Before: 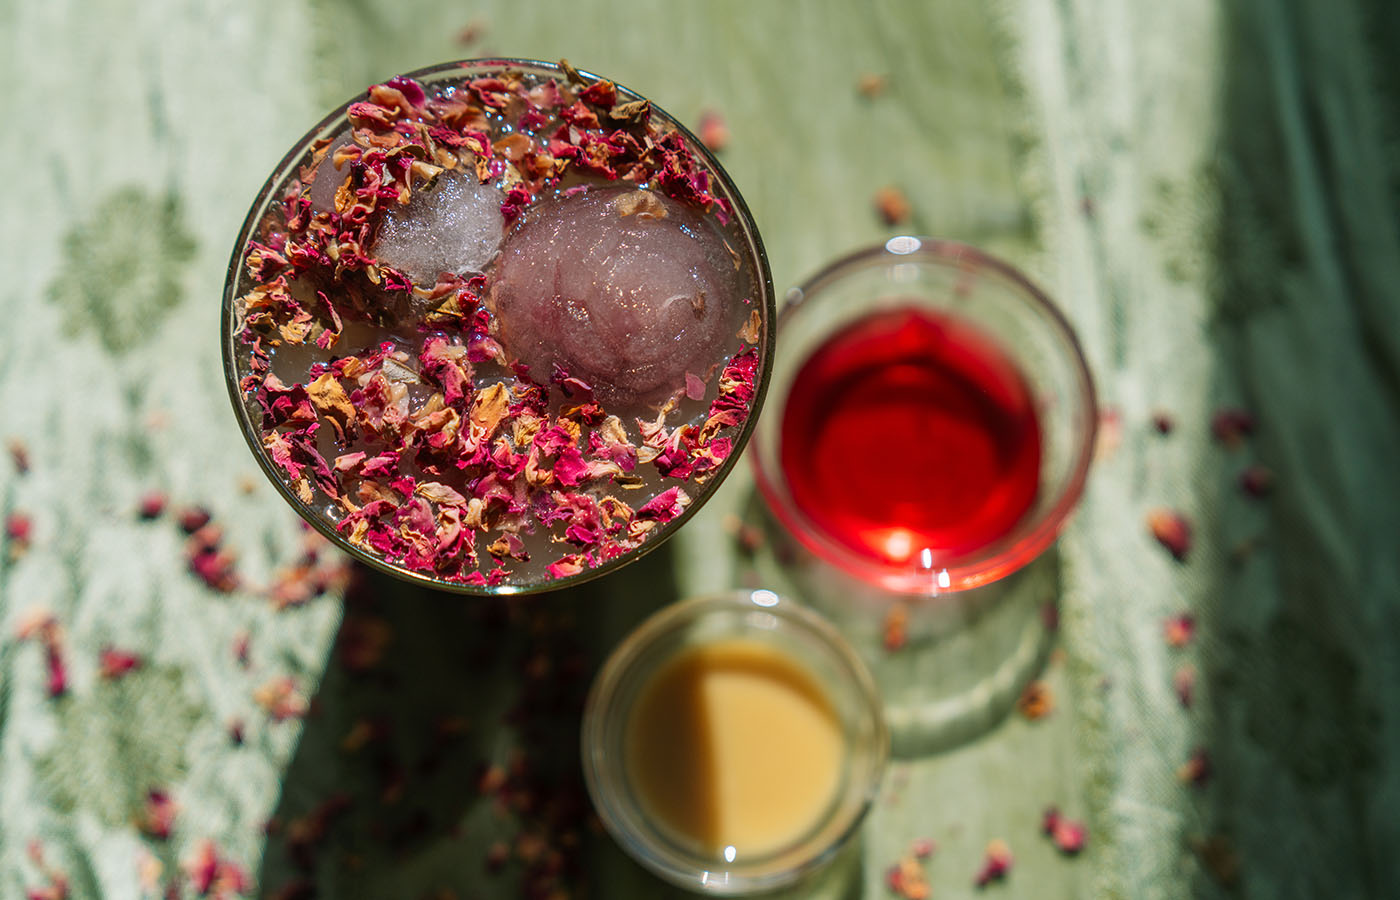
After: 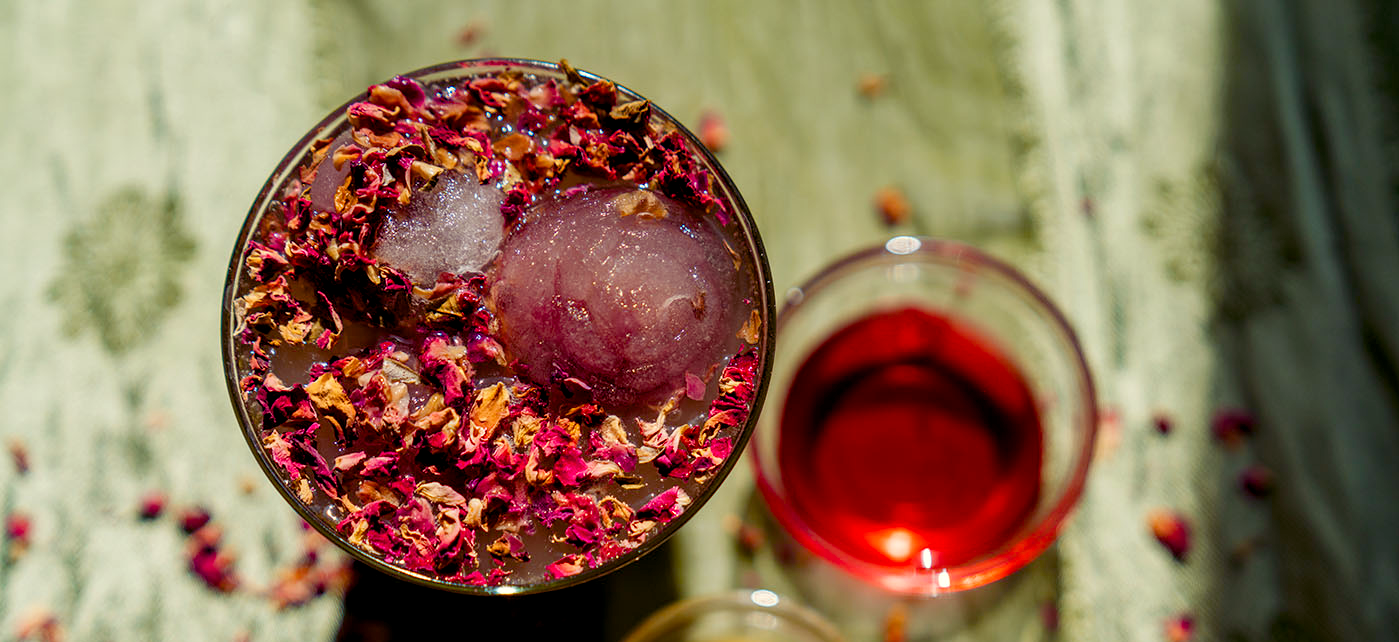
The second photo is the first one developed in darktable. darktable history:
crop: bottom 28.576%
color balance rgb: shadows lift › luminance -21.66%, shadows lift › chroma 8.98%, shadows lift › hue 283.37°, power › chroma 1.05%, power › hue 25.59°, highlights gain › luminance 6.08%, highlights gain › chroma 2.55%, highlights gain › hue 90°, global offset › luminance -0.87%, perceptual saturation grading › global saturation 25%, perceptual saturation grading › highlights -28.39%, perceptual saturation grading › shadows 33.98%
